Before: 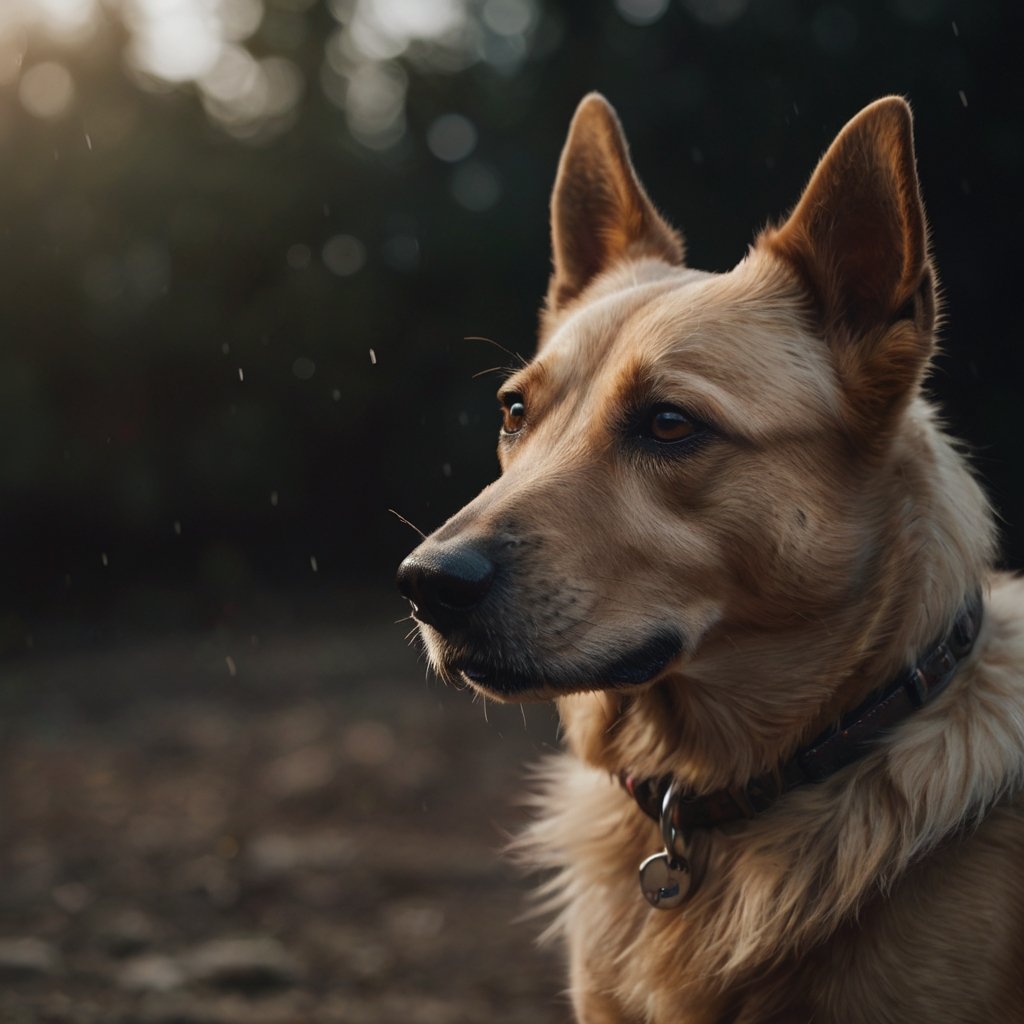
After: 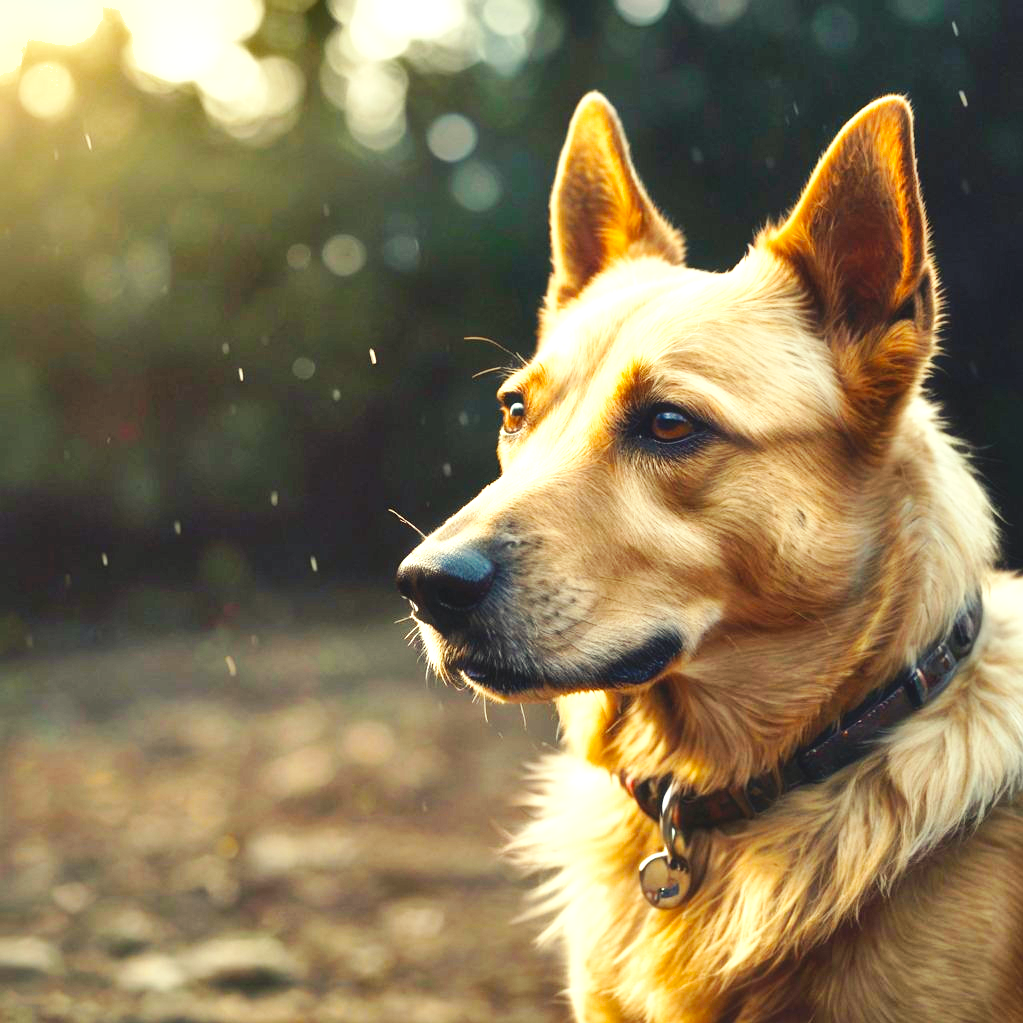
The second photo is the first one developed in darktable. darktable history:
tone equalizer: mask exposure compensation -0.498 EV
base curve: curves: ch0 [(0, 0) (0.032, 0.025) (0.121, 0.166) (0.206, 0.329) (0.605, 0.79) (1, 1)], preserve colors none
crop and rotate: left 0.094%, bottom 0.007%
haze removal: strength -0.045, compatibility mode true, adaptive false
shadows and highlights: soften with gaussian
color correction: highlights a* -4.46, highlights b* 6.39
color balance rgb: highlights gain › chroma 3.059%, highlights gain › hue 77.85°, perceptual saturation grading › global saturation 25.881%
exposure: exposure 2.026 EV, compensate highlight preservation false
